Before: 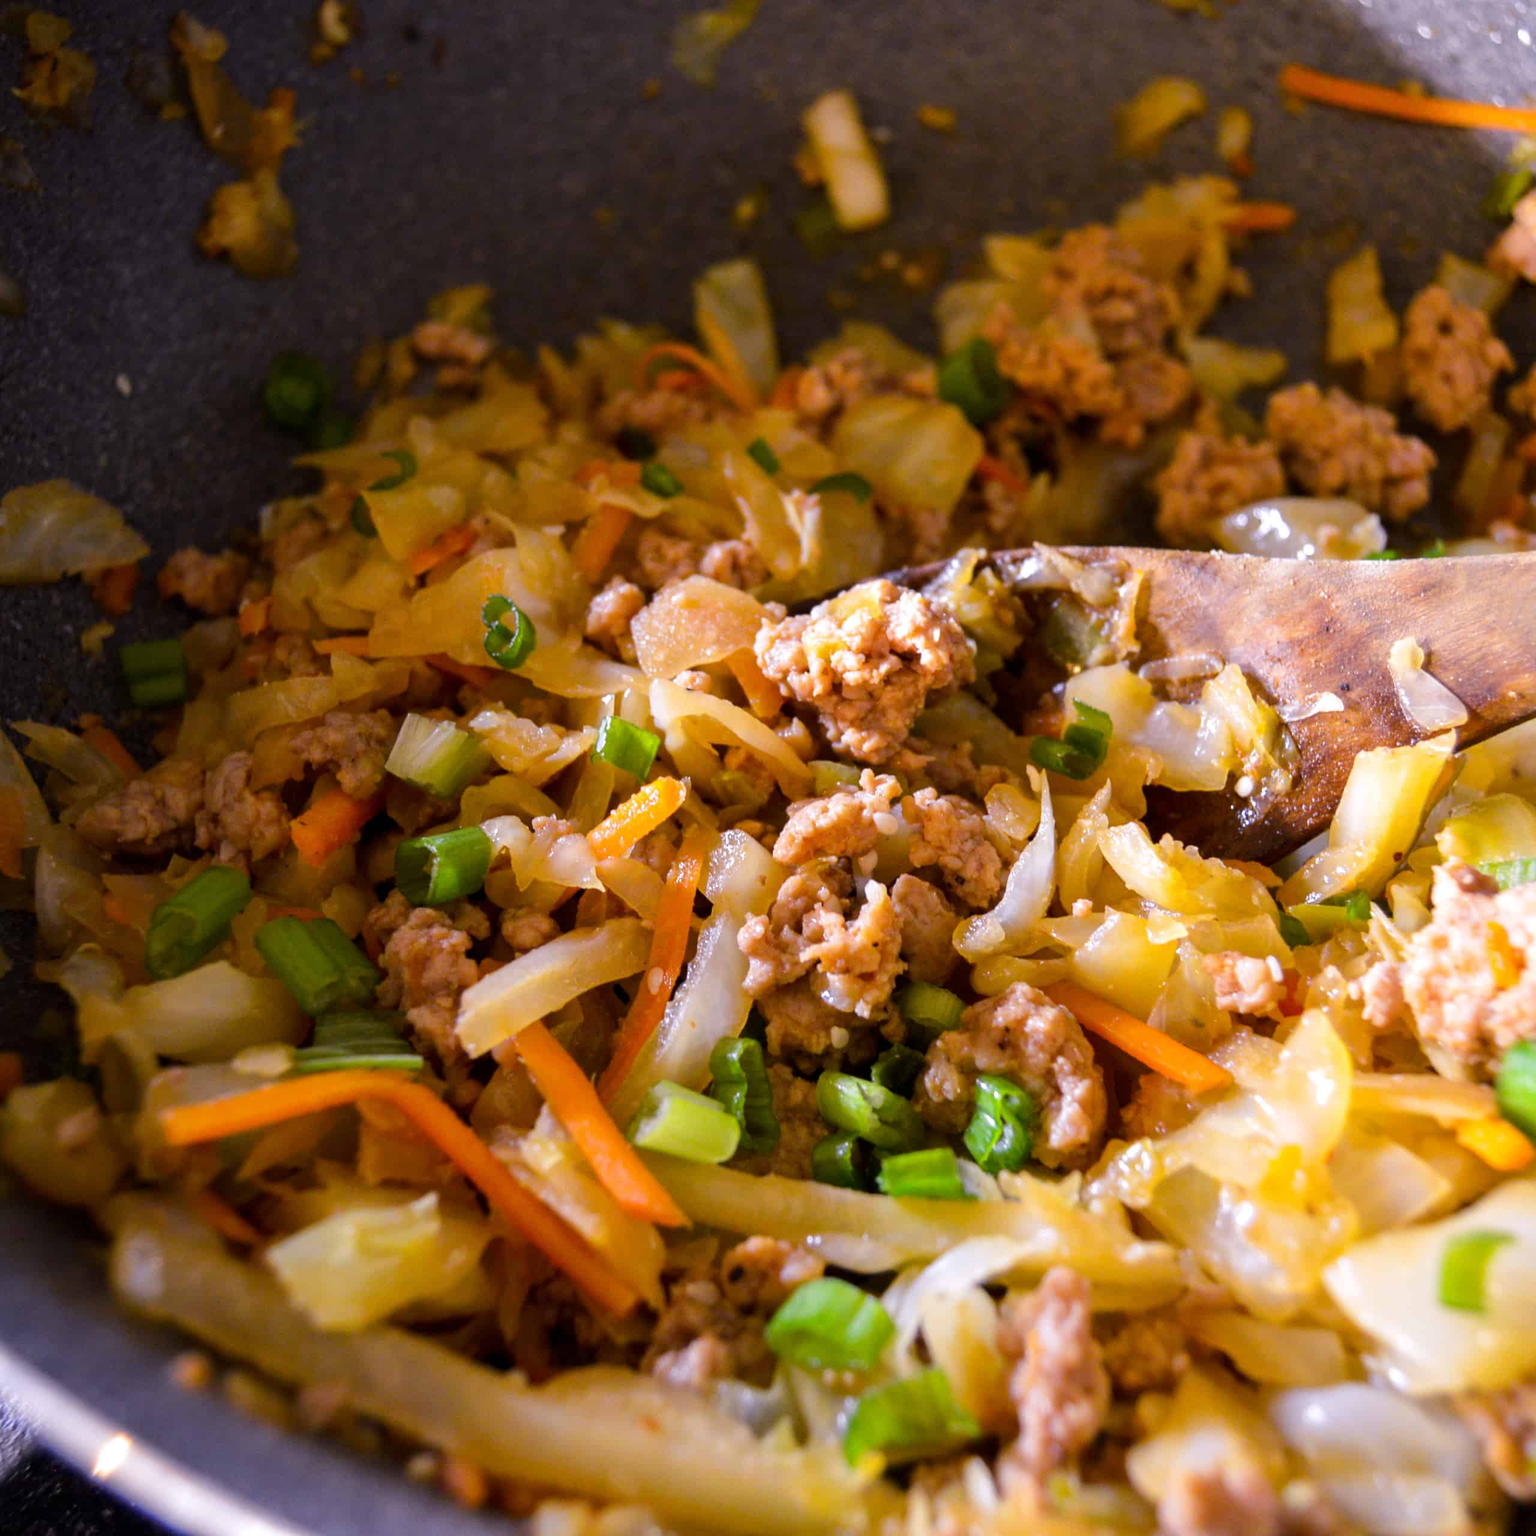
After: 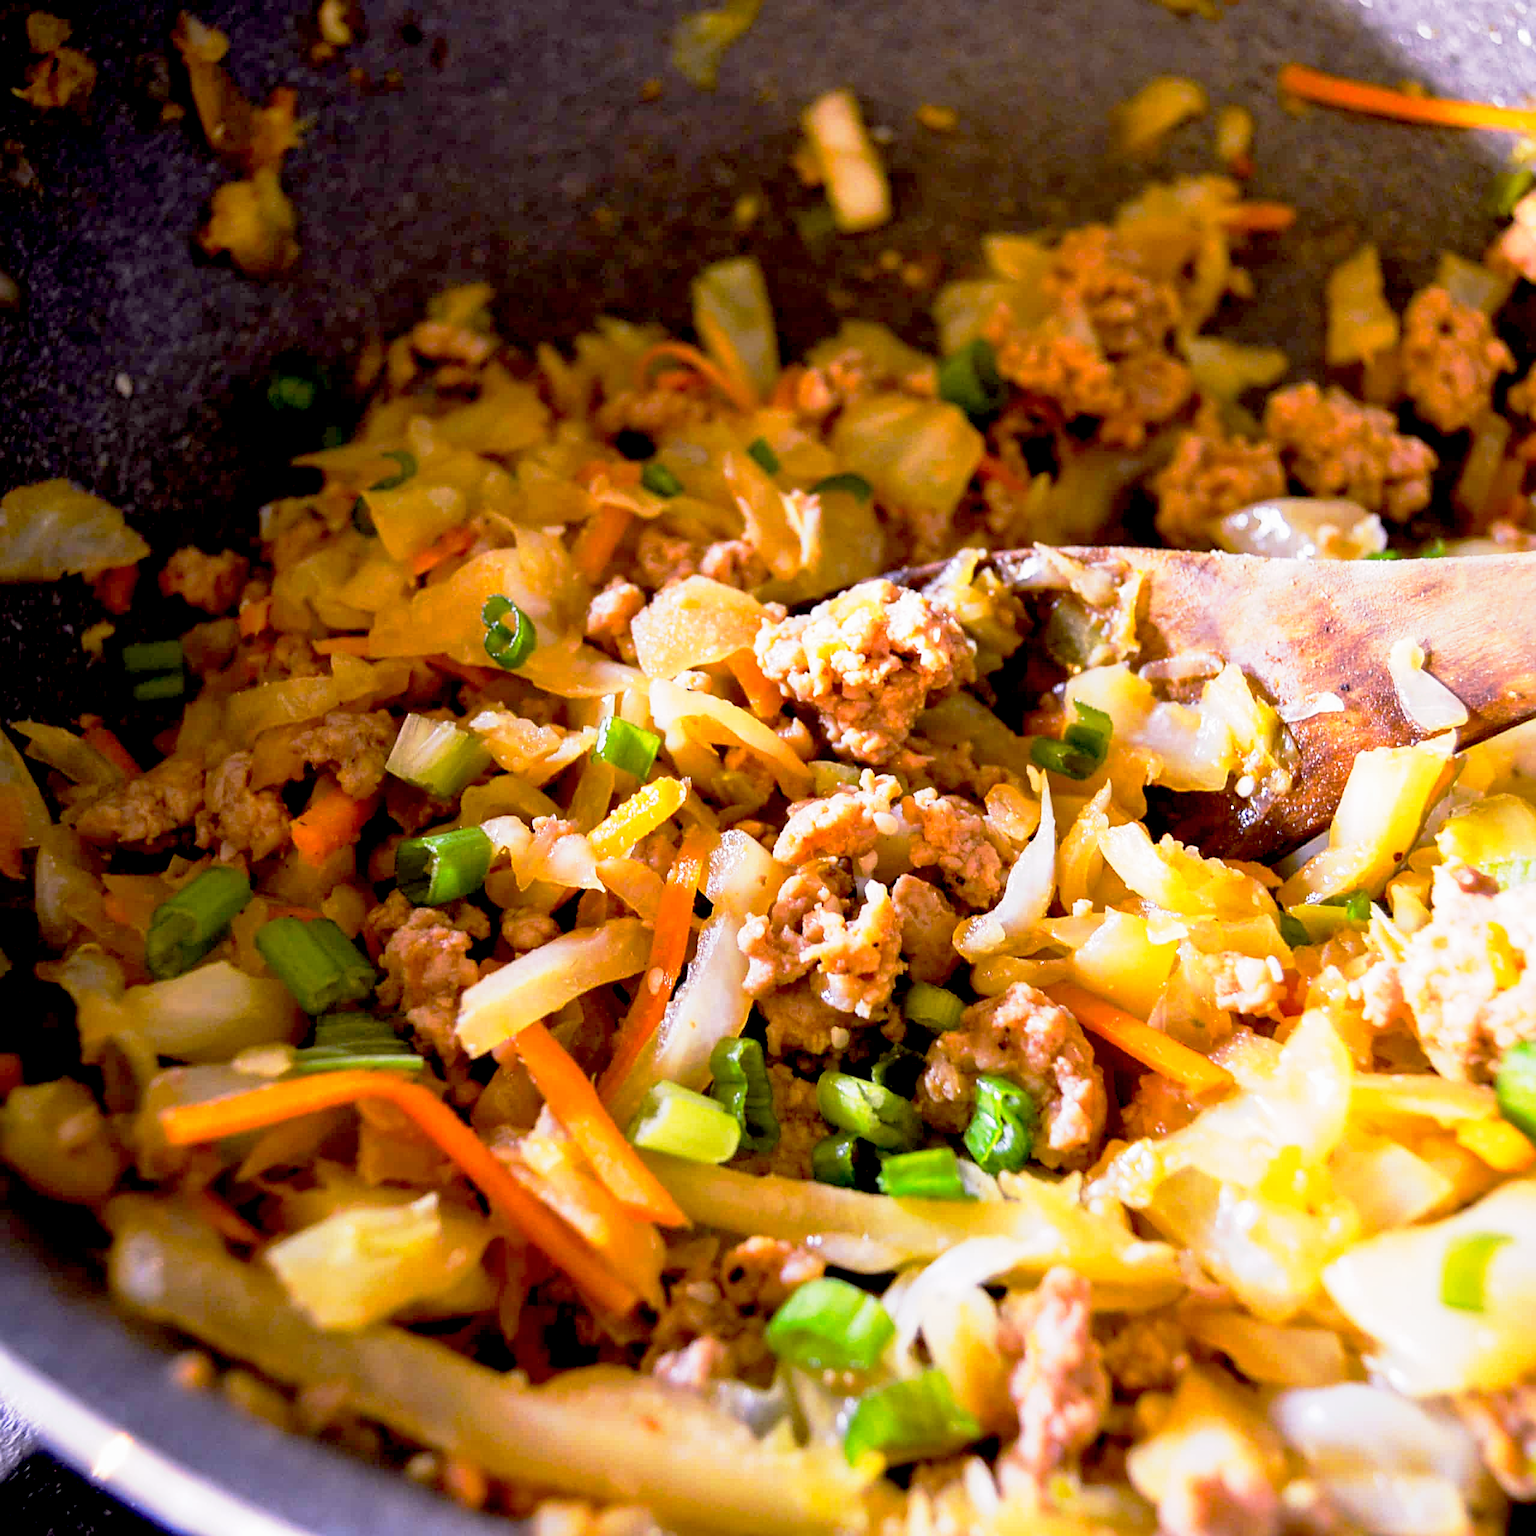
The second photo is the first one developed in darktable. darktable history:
exposure: exposure 0.604 EV, compensate exposure bias true, compensate highlight preservation false
base curve: curves: ch0 [(0.017, 0) (0.425, 0.441) (0.844, 0.933) (1, 1)], preserve colors none
sharpen: on, module defaults
tone curve: curves: ch0 [(0.013, 0) (0.061, 0.059) (0.239, 0.256) (0.502, 0.501) (0.683, 0.676) (0.761, 0.773) (0.858, 0.858) (0.987, 0.945)]; ch1 [(0, 0) (0.172, 0.123) (0.304, 0.267) (0.414, 0.395) (0.472, 0.473) (0.502, 0.502) (0.521, 0.528) (0.583, 0.595) (0.654, 0.673) (0.728, 0.761) (1, 1)]; ch2 [(0, 0) (0.411, 0.424) (0.485, 0.476) (0.502, 0.501) (0.553, 0.557) (0.57, 0.576) (1, 1)], preserve colors none
shadows and highlights: shadows 24.87, highlights -23.94
